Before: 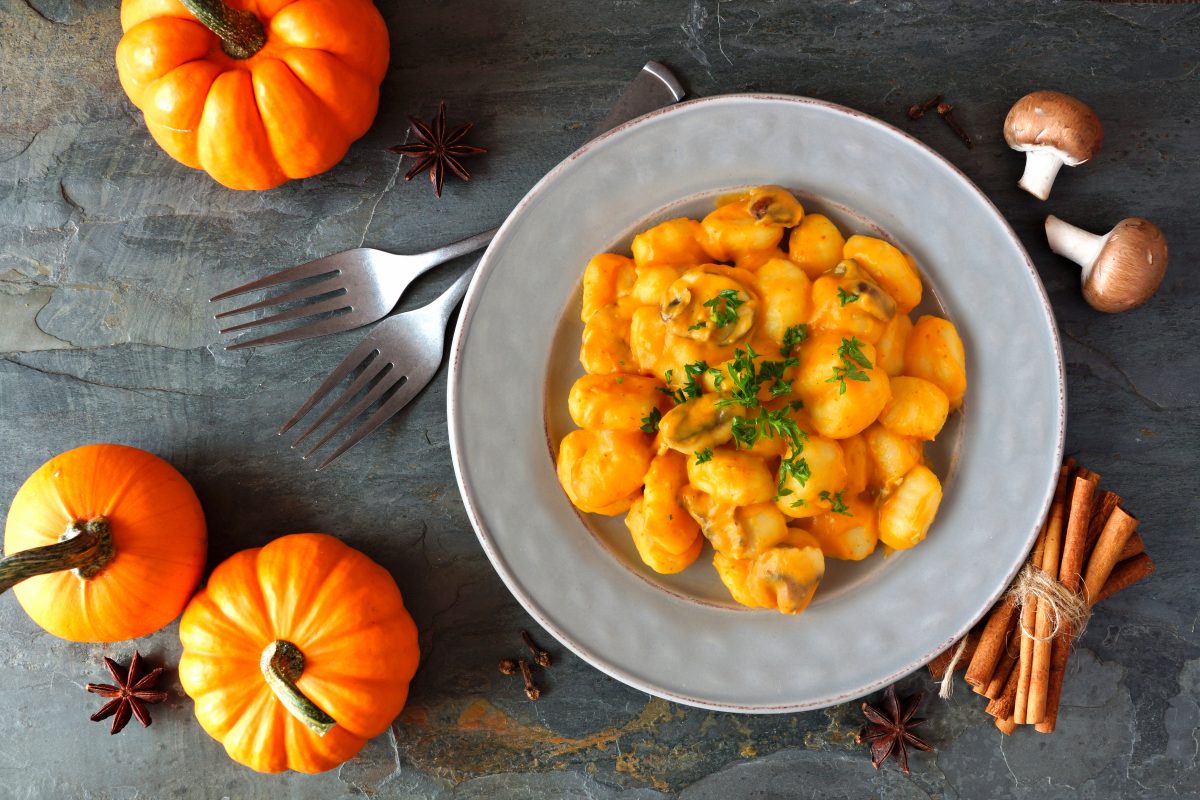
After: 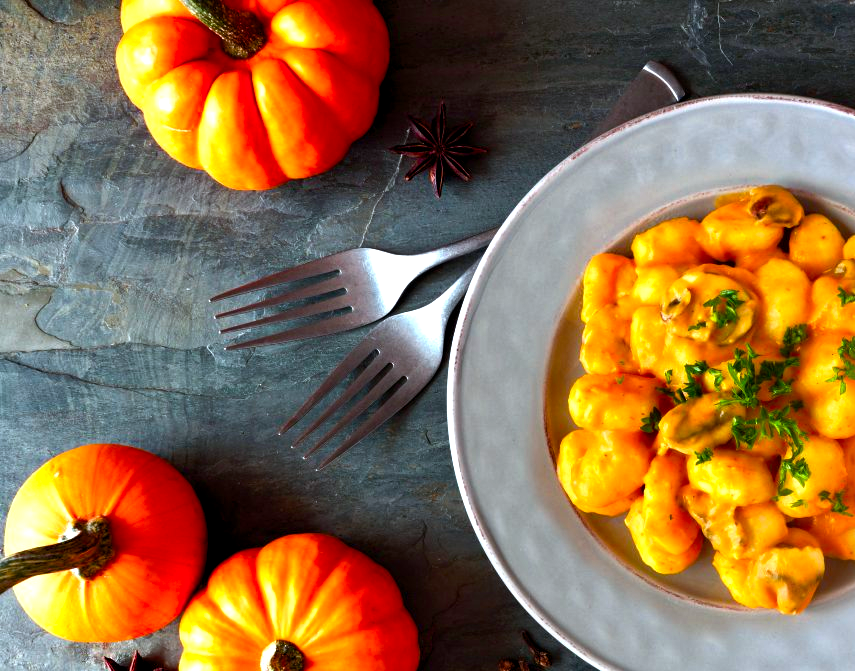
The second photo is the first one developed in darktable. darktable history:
crop: right 28.732%, bottom 16.124%
color balance rgb: shadows lift › chroma 1.048%, shadows lift › hue 28.88°, global offset › luminance -0.357%, perceptual saturation grading › global saturation 20.83%, perceptual saturation grading › highlights -19.946%, perceptual saturation grading › shadows 29.565%, perceptual brilliance grading › global brilliance 15.123%, perceptual brilliance grading › shadows -35.339%, global vibrance 9.662%
color calibration: output R [0.972, 0.068, -0.094, 0], output G [-0.178, 1.216, -0.086, 0], output B [0.095, -0.136, 0.98, 0], illuminant as shot in camera, x 0.358, y 0.373, temperature 4628.91 K
